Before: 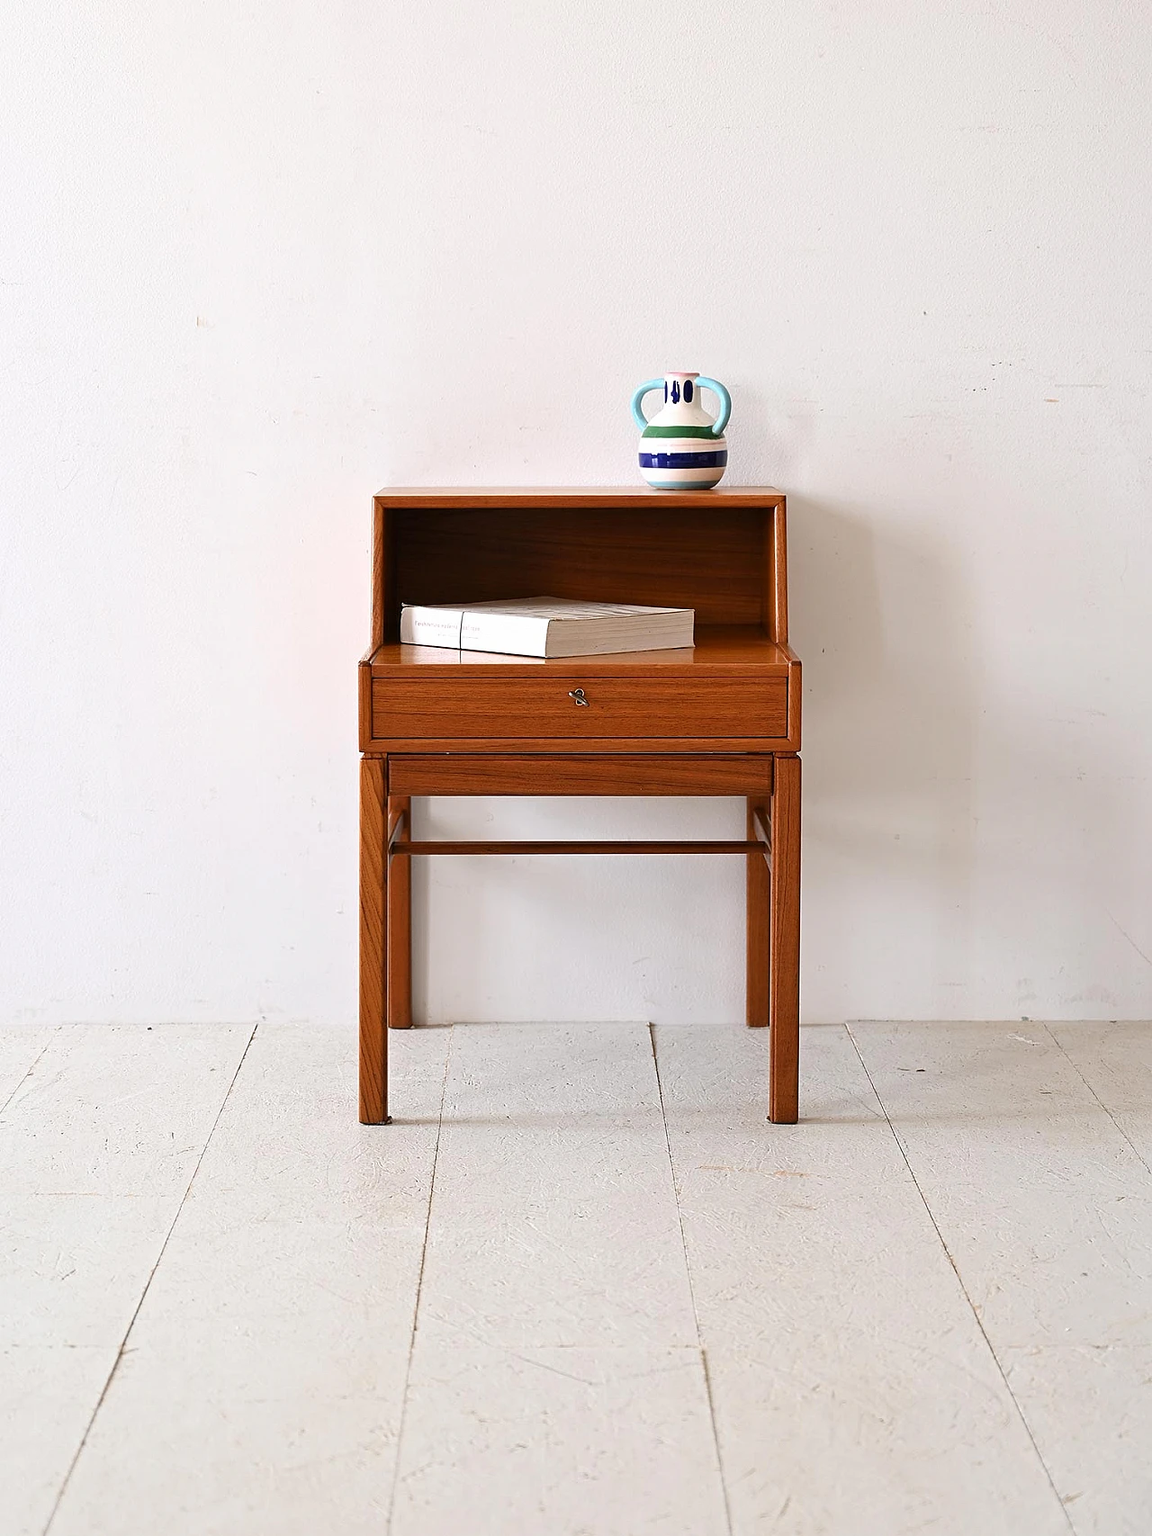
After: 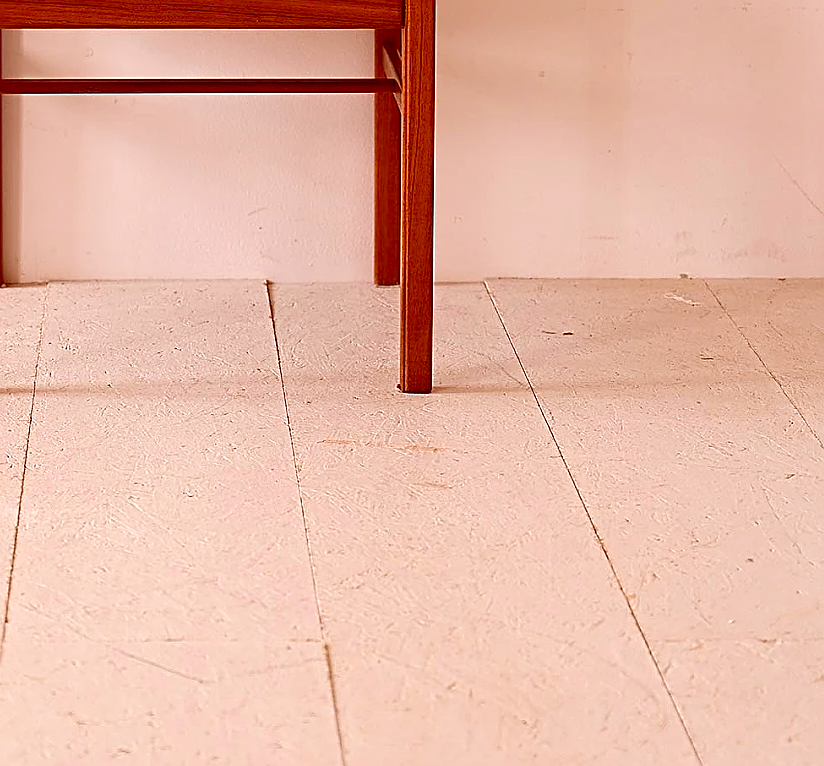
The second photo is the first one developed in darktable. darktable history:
color balance rgb: perceptual saturation grading › global saturation 19.337%, global vibrance 20%
sharpen: on, module defaults
color correction: highlights a* 9.14, highlights b* 8.69, shadows a* 39.74, shadows b* 39.88, saturation 0.803
crop and rotate: left 35.565%, top 50.198%, bottom 4.873%
